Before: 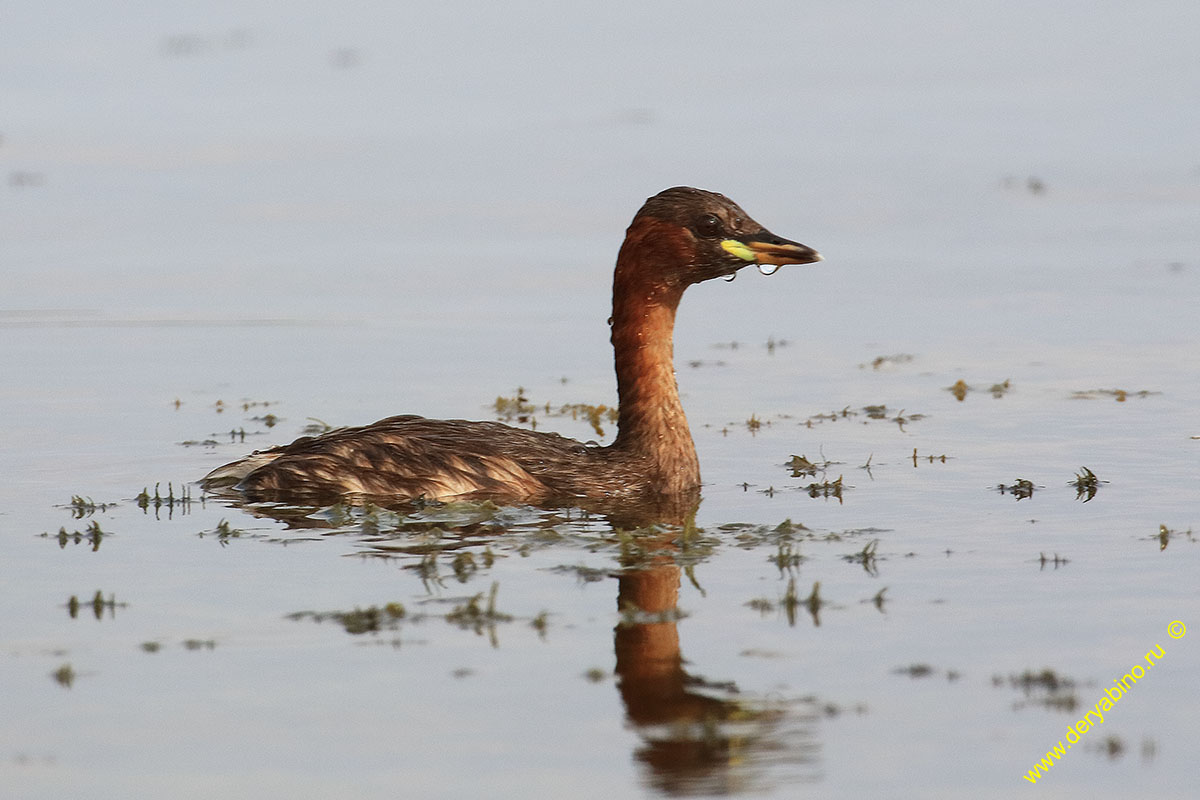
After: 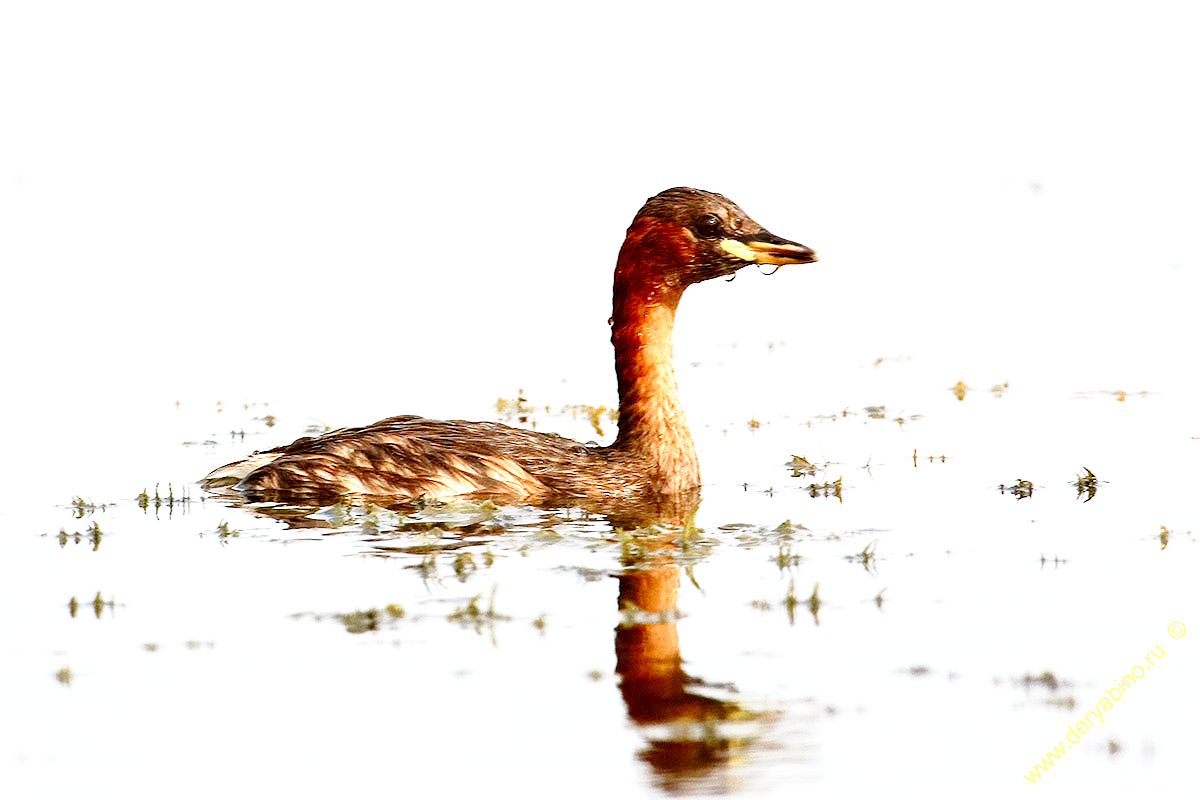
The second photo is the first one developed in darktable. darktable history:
base curve: curves: ch0 [(0, 0) (0.028, 0.03) (0.121, 0.232) (0.46, 0.748) (0.859, 0.968) (1, 1)], preserve colors none
exposure: black level correction 0.011, exposure 1.086 EV, compensate highlight preservation false
